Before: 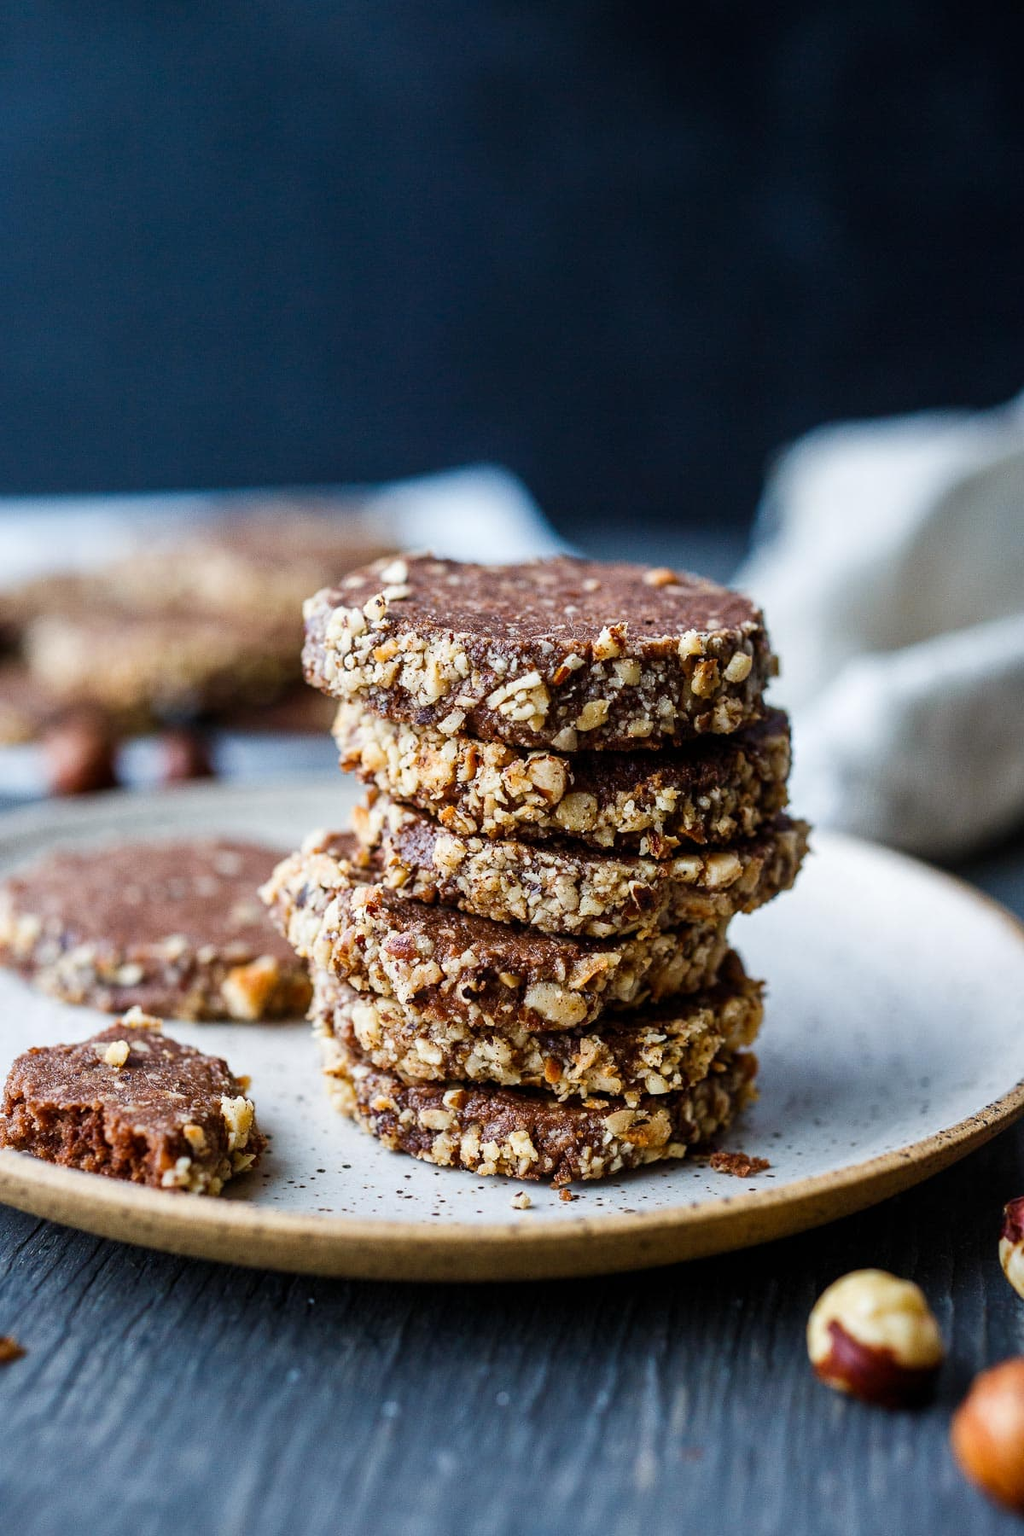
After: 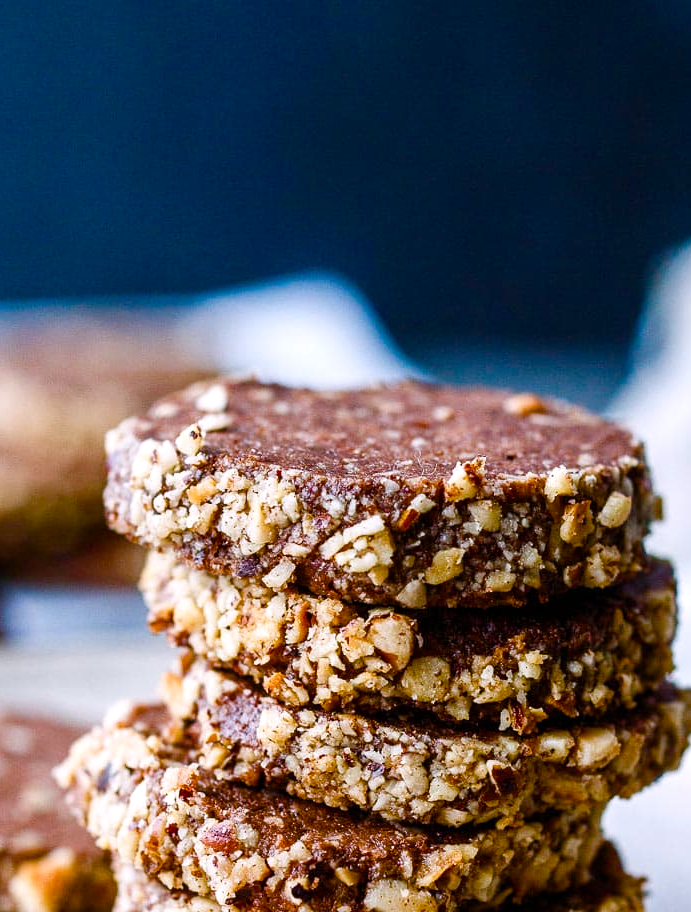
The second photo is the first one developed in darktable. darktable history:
shadows and highlights: radius 336.79, shadows 29.07, shadows color adjustment 97.67%, soften with gaussian
color balance rgb: highlights gain › chroma 2.076%, highlights gain › hue 293.72°, global offset › hue 168.8°, linear chroma grading › global chroma 15.402%, perceptual saturation grading › global saturation 20%, perceptual saturation grading › highlights -49.726%, perceptual saturation grading › shadows 25.714%, global vibrance 20%
levels: levels [0, 0.476, 0.951]
crop: left 20.898%, top 15.118%, right 21.453%, bottom 33.79%
